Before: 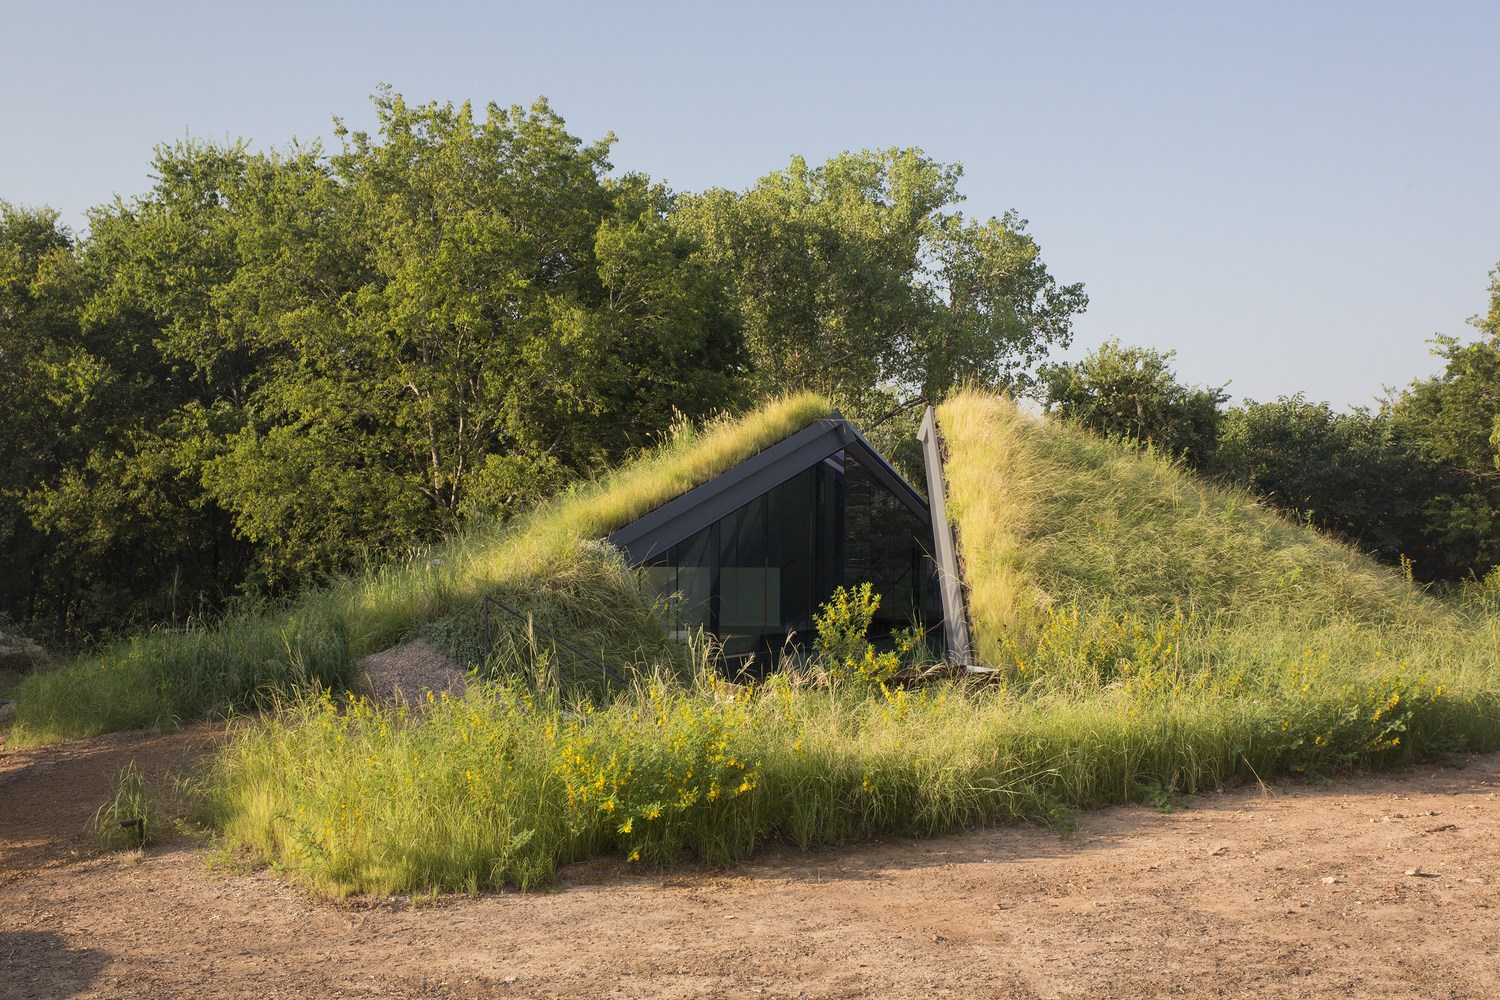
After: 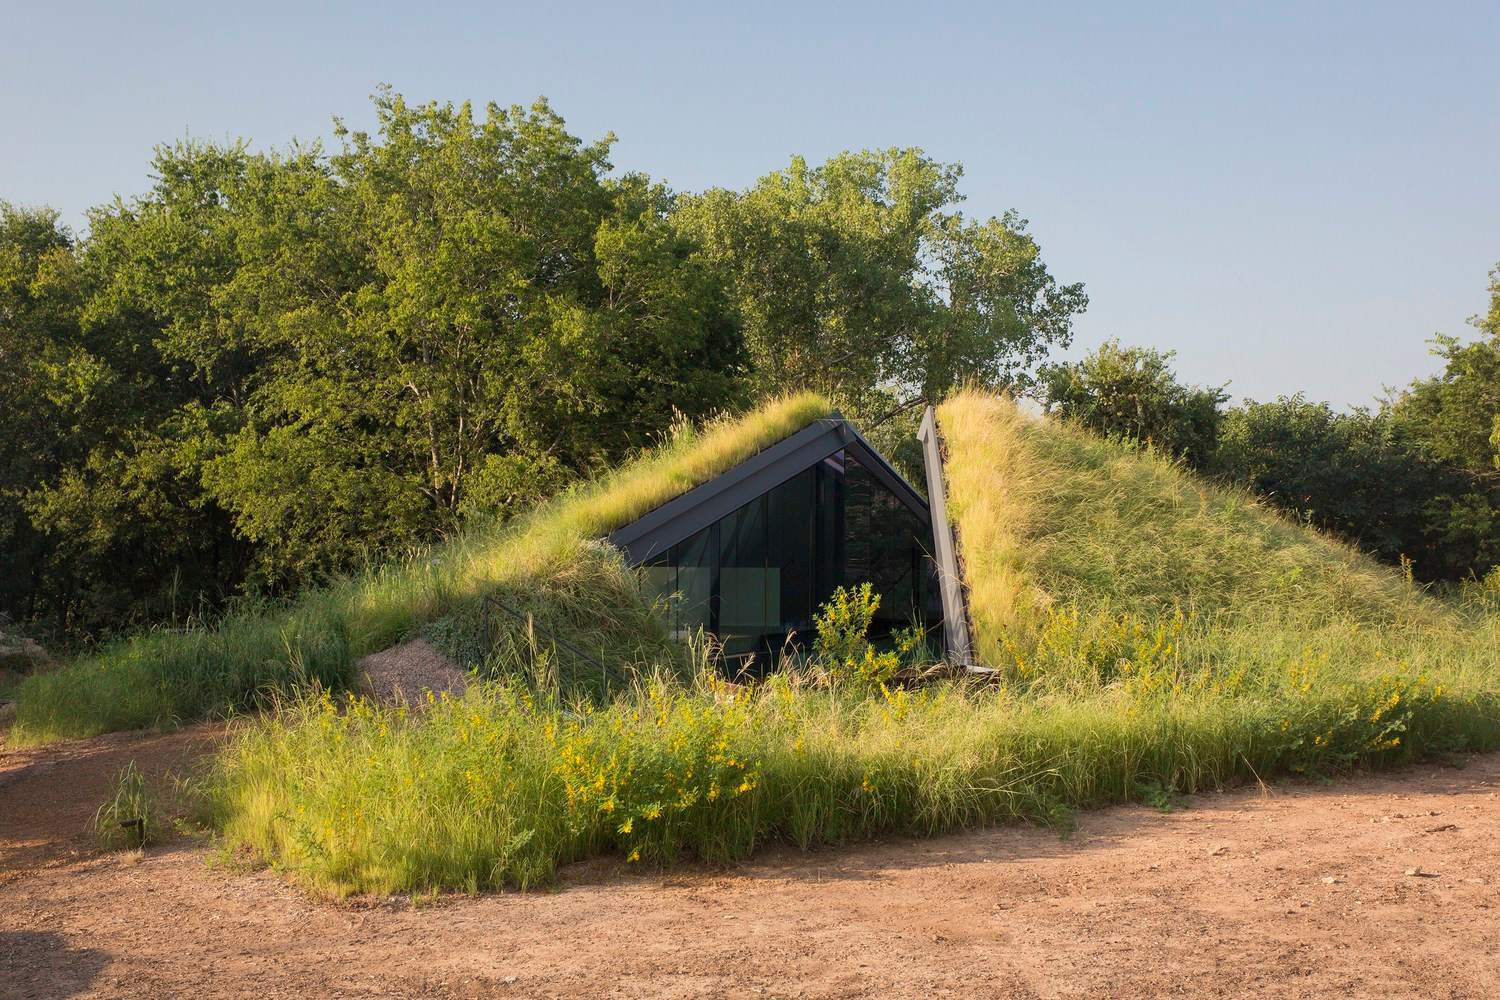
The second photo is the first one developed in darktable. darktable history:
shadows and highlights: shadows 25.94, highlights -24.28
